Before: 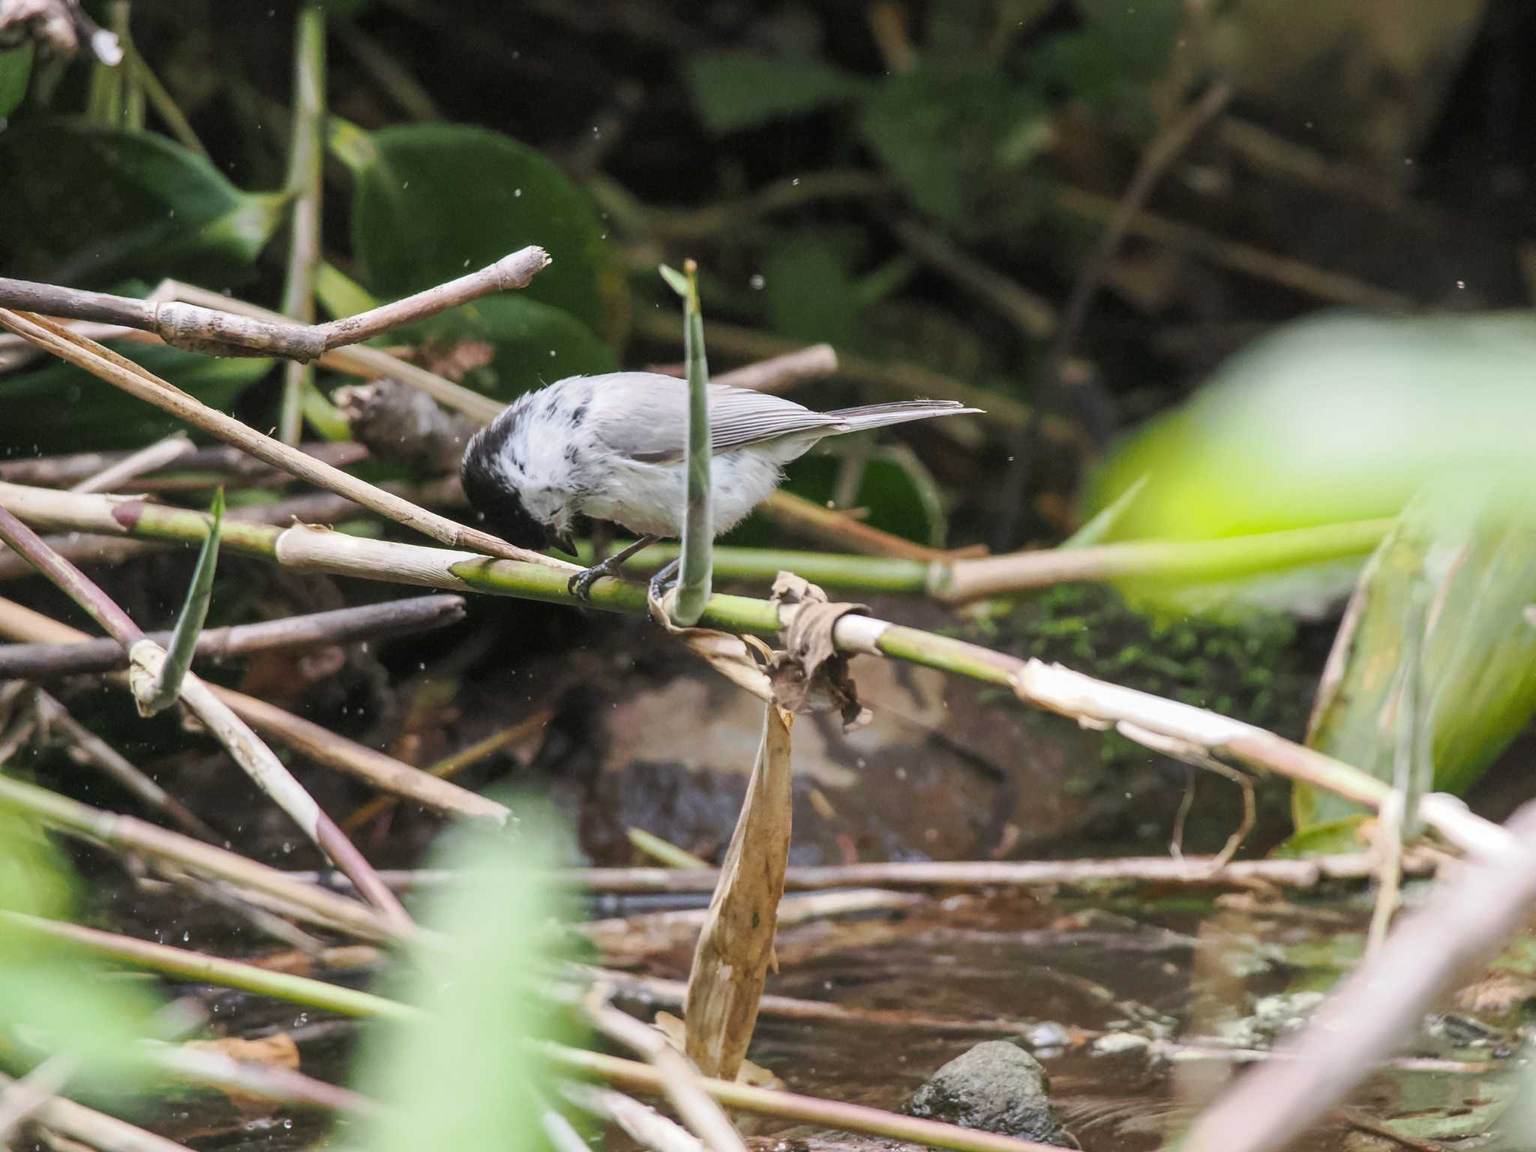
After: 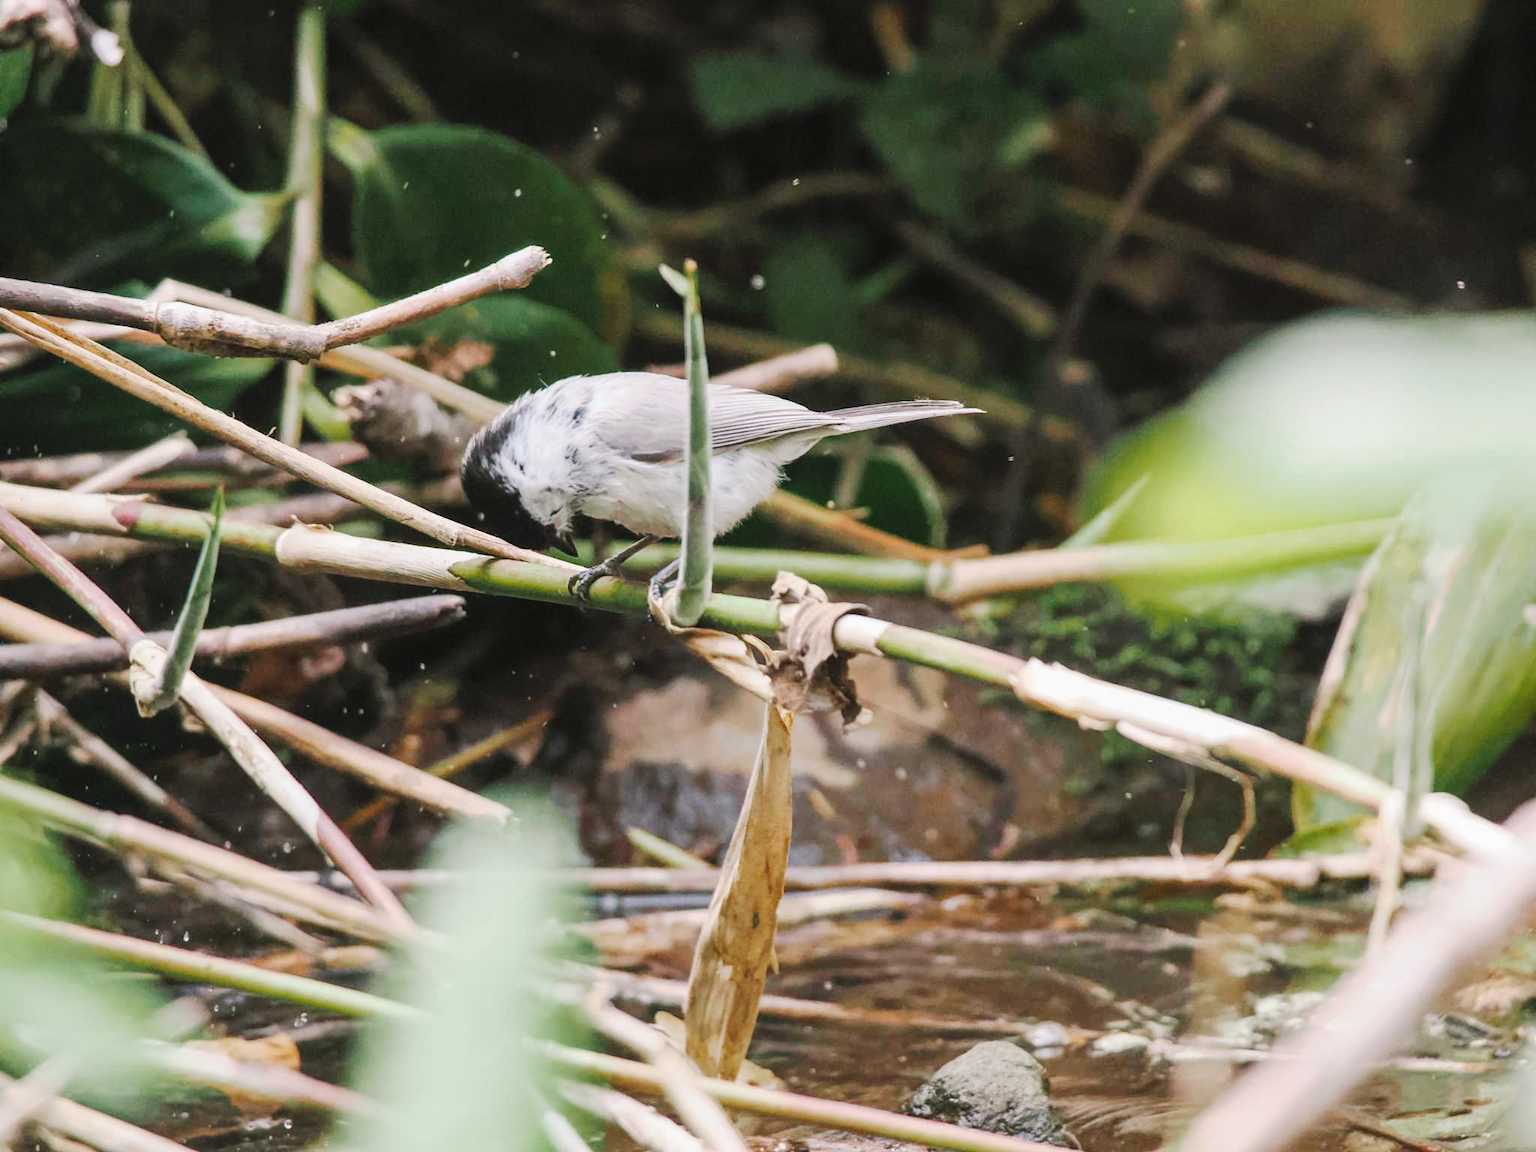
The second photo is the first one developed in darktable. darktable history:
tone curve: curves: ch0 [(0, 0) (0.003, 0.039) (0.011, 0.041) (0.025, 0.048) (0.044, 0.065) (0.069, 0.084) (0.1, 0.104) (0.136, 0.137) (0.177, 0.19) (0.224, 0.245) (0.277, 0.32) (0.335, 0.409) (0.399, 0.496) (0.468, 0.58) (0.543, 0.656) (0.623, 0.733) (0.709, 0.796) (0.801, 0.852) (0.898, 0.93) (1, 1)], preserve colors none
color look up table: target L [94.53, 88.02, 83.73, 85.18, 87.32, 82.91, 62.74, 63.7, 58.65, 66.48, 53.46, 45.57, 53.97, 25.77, 200.37, 82.11, 71.9, 72.66, 62.14, 55.19, 52.69, 48.8, 48.26, 39.74, 30.92, 28.66, 17.25, 87.81, 81.14, 73.62, 64.8, 61.27, 59.99, 65.32, 57.56, 61.66, 42.48, 42.92, 30.82, 21.23, 15.61, 1.845, 92.53, 79.75, 68.78, 52.31, 43.88, 44.26, 40.13], target a [-11.01, -19.24, -37.17, -18.76, -55.74, -56.59, -18.19, -0.888, -10.73, -49.3, -51.84, -29.32, -8.348, -18.32, 0, 5.901, 28.36, 40.15, 49.06, 63.8, 19.1, 56.13, 64.13, 19.23, 7.531, 43.1, 14.31, 17.62, -0.46, 49.05, 20.96, 64.65, 5.39, 73.26, 80.17, 37.01, 66.65, 63.65, 22.36, 39.44, 3.309, 6.942, -18.73, -40.55, -39.26, -27.97, -9.34, -27.73, -13.28], target b [20.37, 11.47, 39.93, 50.56, -3.254, 28.48, 21.13, 33.42, 54.75, 10.08, 34.43, 23.01, 6.608, 21.26, 0, 11.68, 69.58, 20.29, 49.7, 23.02, 31.7, 53.83, 34.98, 41.15, 3.848, 13.51, 26.33, -11.76, -21.77, -33.55, -11.17, -3.98, -52.81, -46.82, -33.36, -30.13, -13.71, -59.21, -63.86, -36.38, -25.65, -2.89, -8.377, -19.16, -3.667, -25.4, -35.53, -6.844, -10.72], num patches 49
